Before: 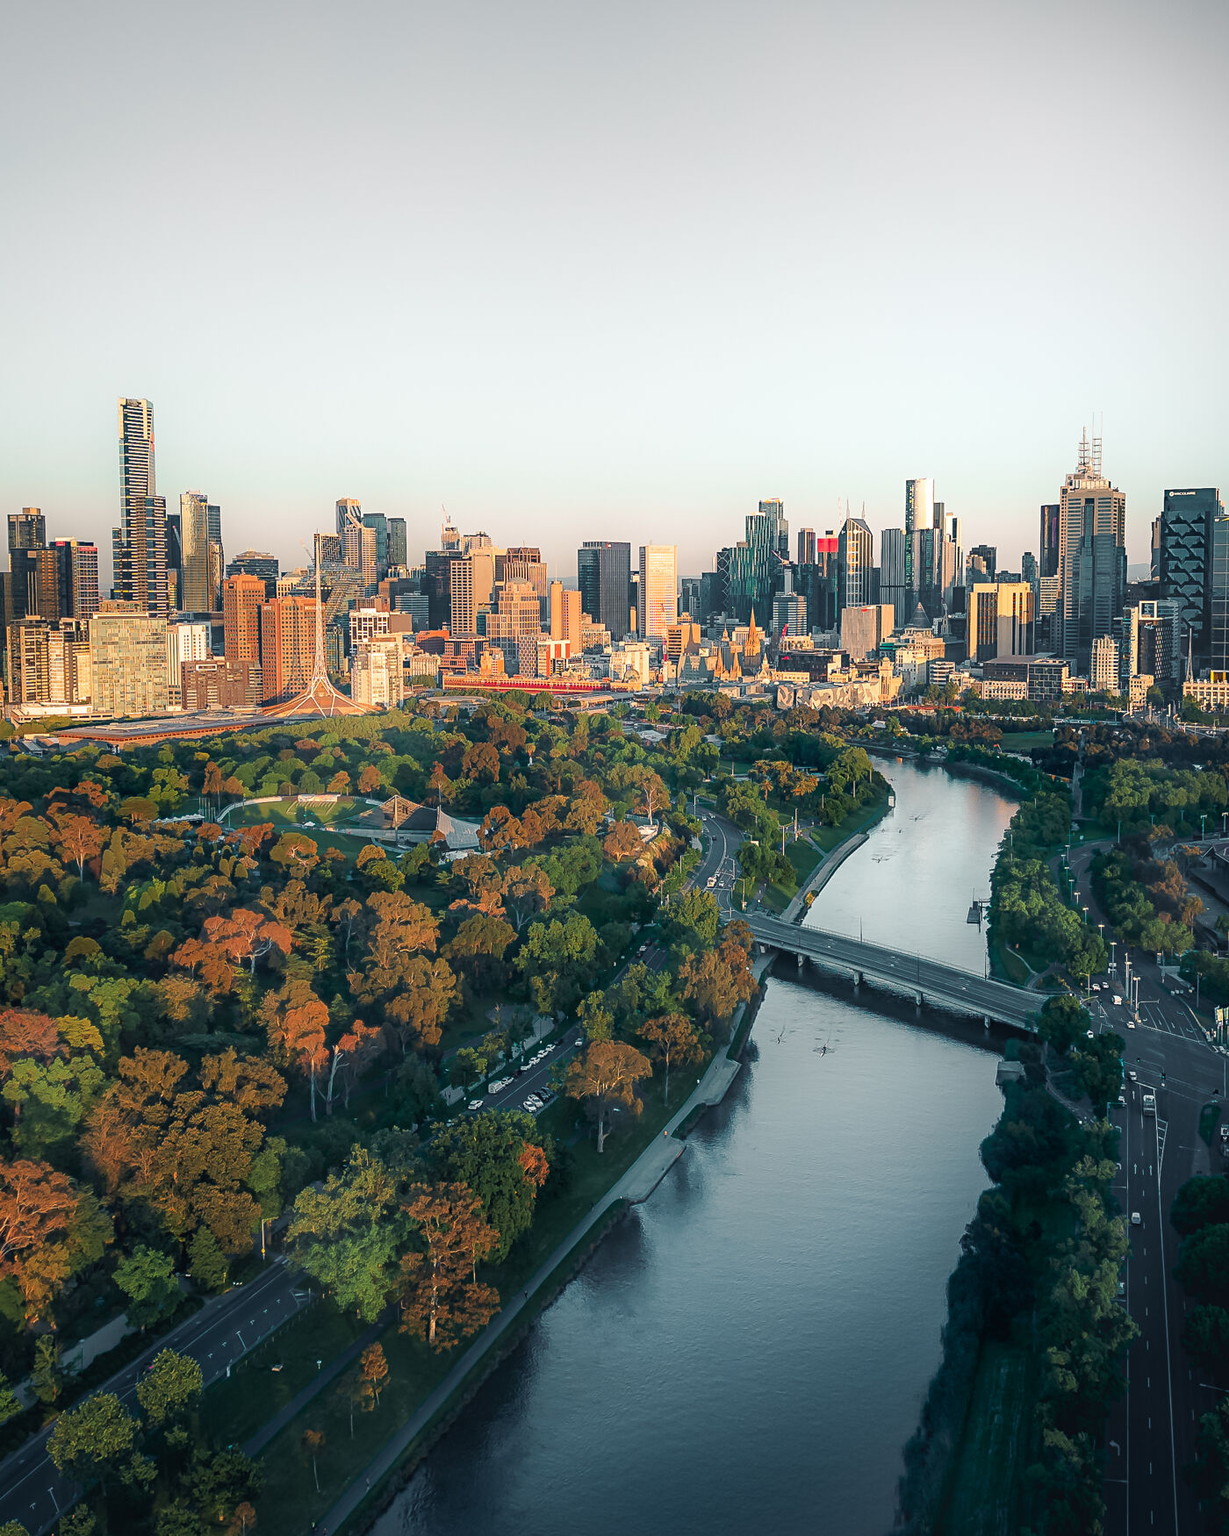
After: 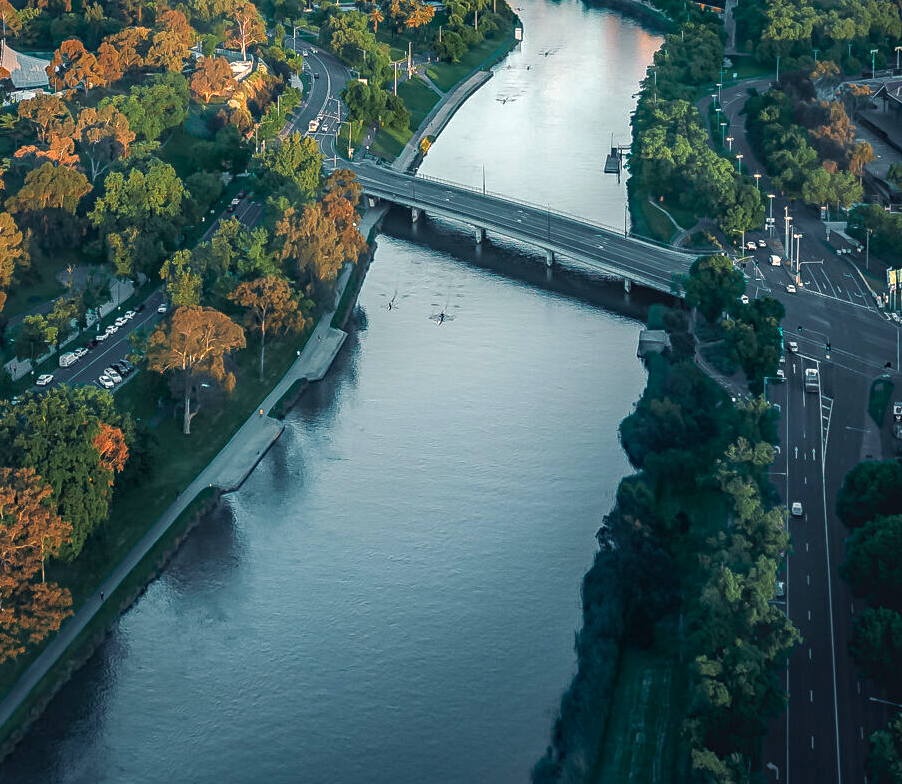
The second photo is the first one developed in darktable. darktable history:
crop and rotate: left 35.509%, top 50.238%, bottom 4.934%
local contrast: detail 110%
haze removal: compatibility mode true, adaptive false
exposure: exposure 0.556 EV, compensate highlight preservation false
